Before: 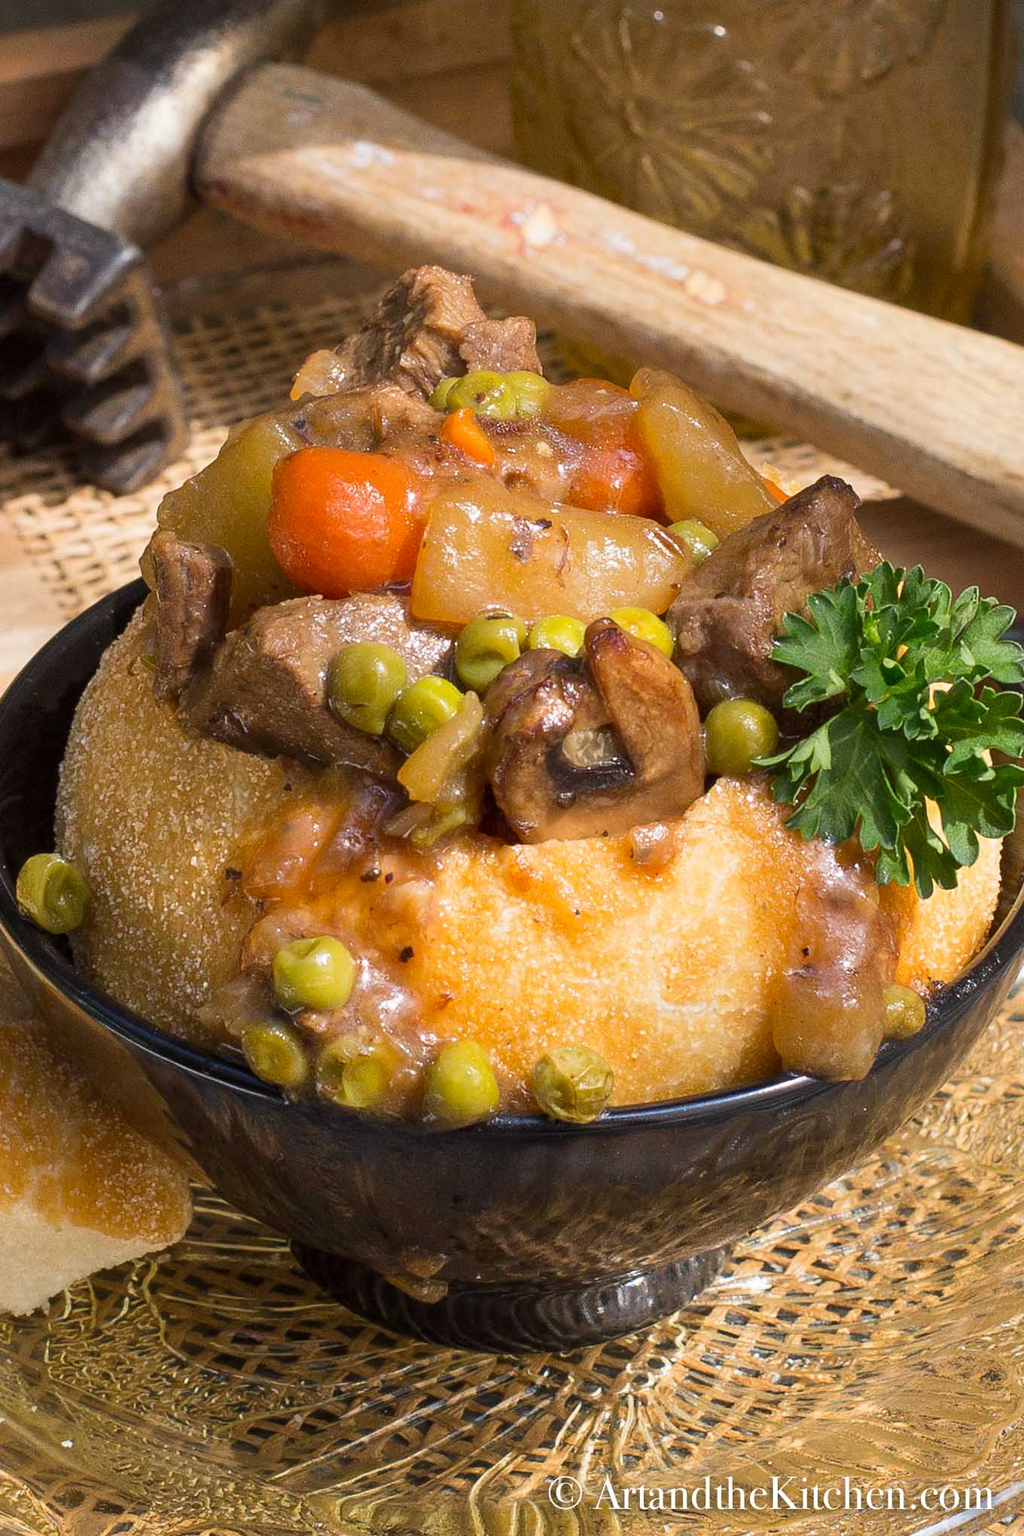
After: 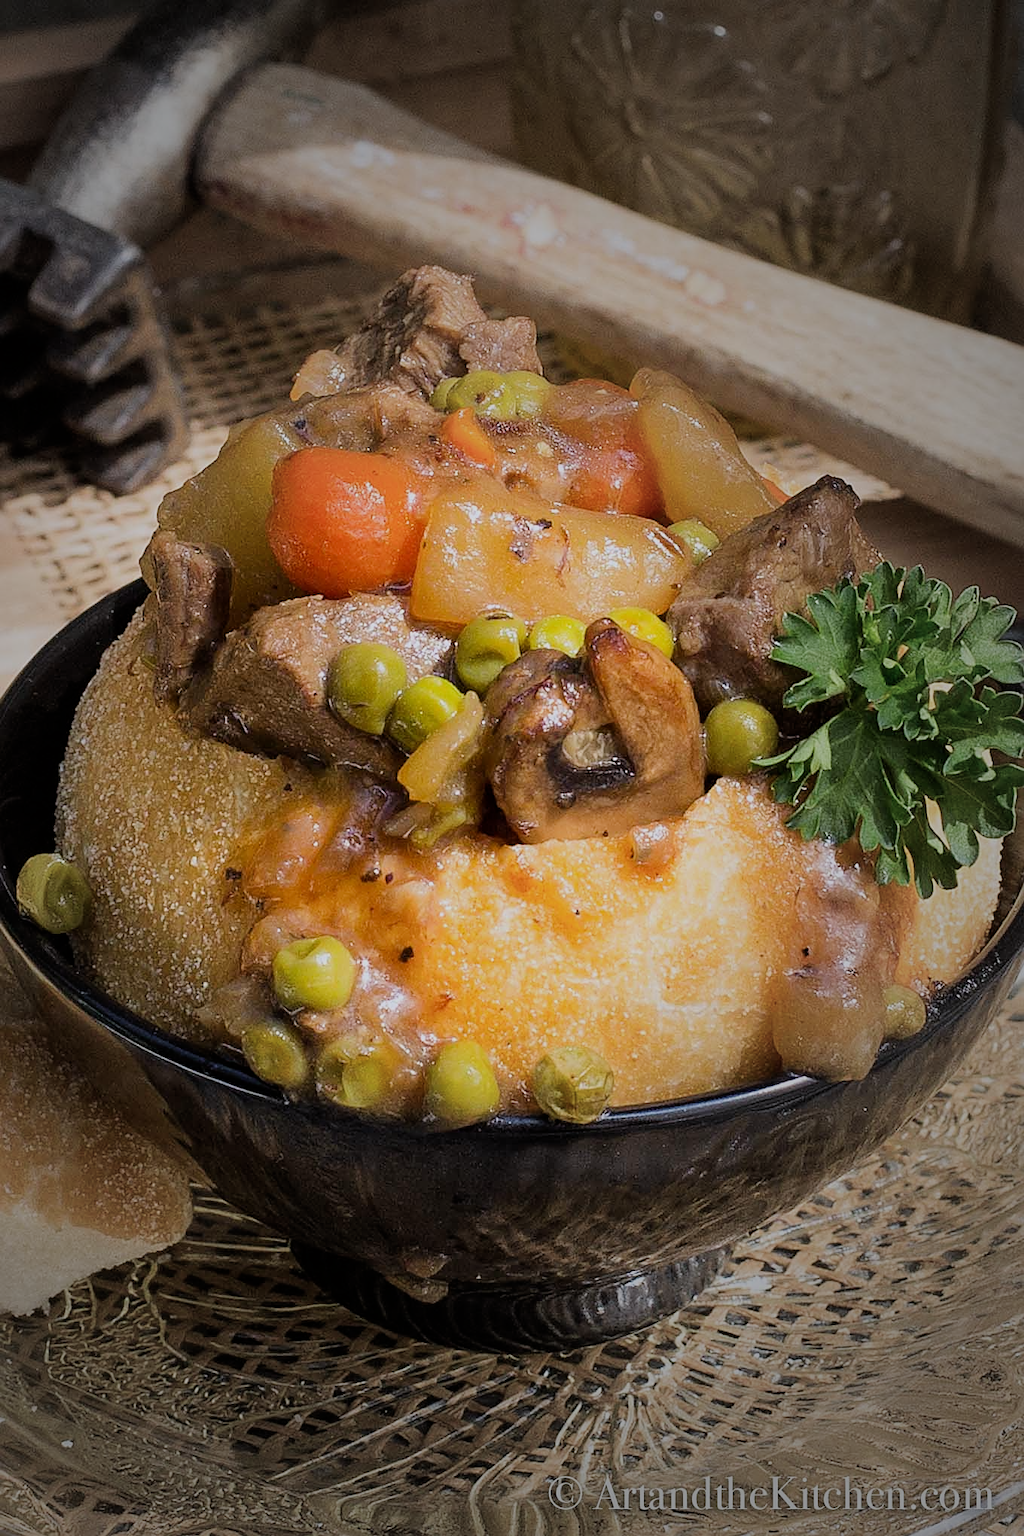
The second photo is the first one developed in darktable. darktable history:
white balance: red 0.967, blue 1.049
vignetting: fall-off start 33.76%, fall-off radius 64.94%, brightness -0.575, center (-0.12, -0.002), width/height ratio 0.959
sharpen: on, module defaults
filmic rgb: black relative exposure -7.65 EV, white relative exposure 4.56 EV, hardness 3.61
